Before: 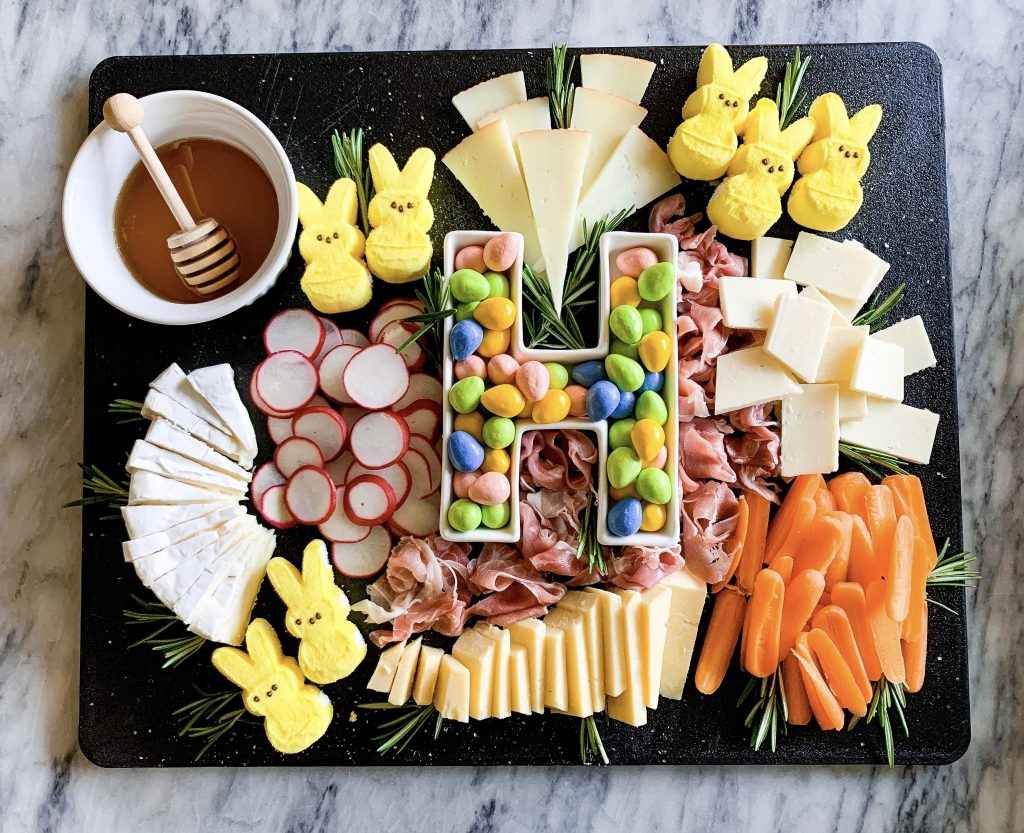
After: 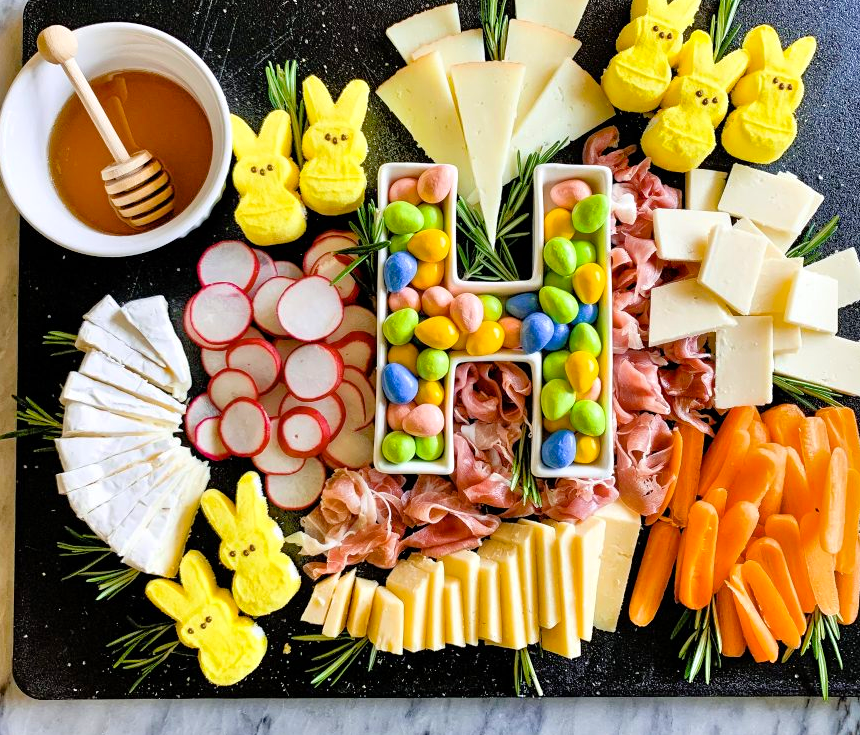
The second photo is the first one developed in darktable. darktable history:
tone equalizer: -7 EV 0.15 EV, -6 EV 0.6 EV, -5 EV 1.15 EV, -4 EV 1.33 EV, -3 EV 1.15 EV, -2 EV 0.6 EV, -1 EV 0.15 EV, mask exposure compensation -0.5 EV
color balance rgb: perceptual saturation grading › global saturation 20%, global vibrance 20%
shadows and highlights: soften with gaussian
crop: left 6.446%, top 8.188%, right 9.538%, bottom 3.548%
